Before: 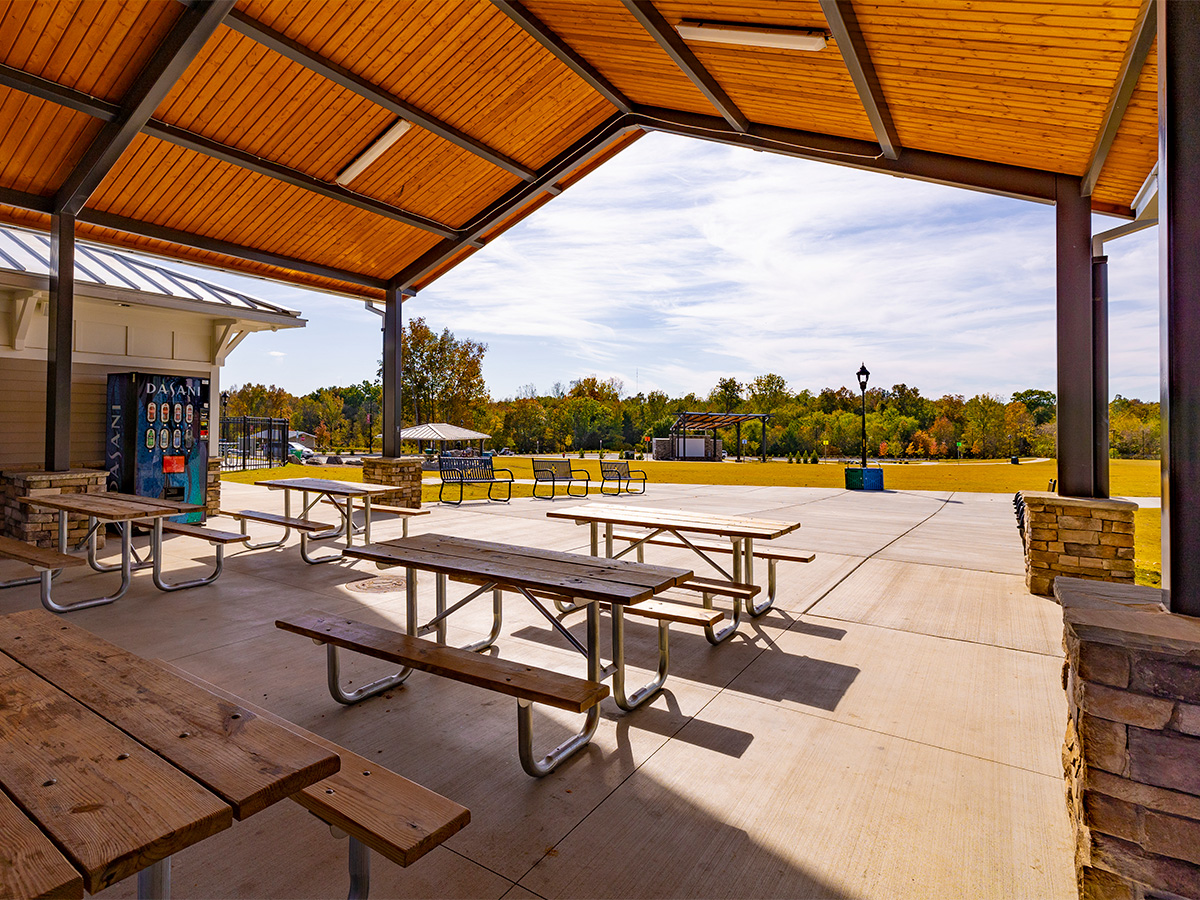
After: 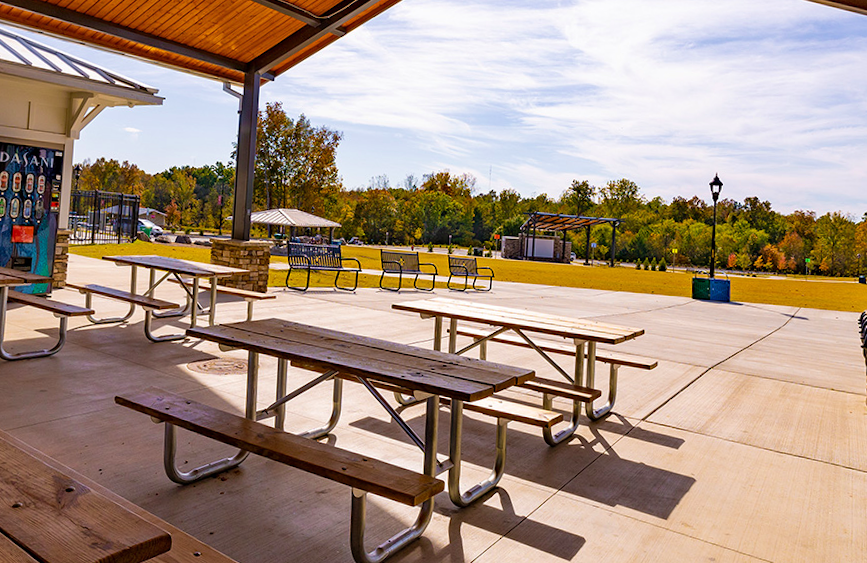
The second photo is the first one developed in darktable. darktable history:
velvia: on, module defaults
crop and rotate: angle -3.37°, left 9.79%, top 20.73%, right 12.42%, bottom 11.82%
